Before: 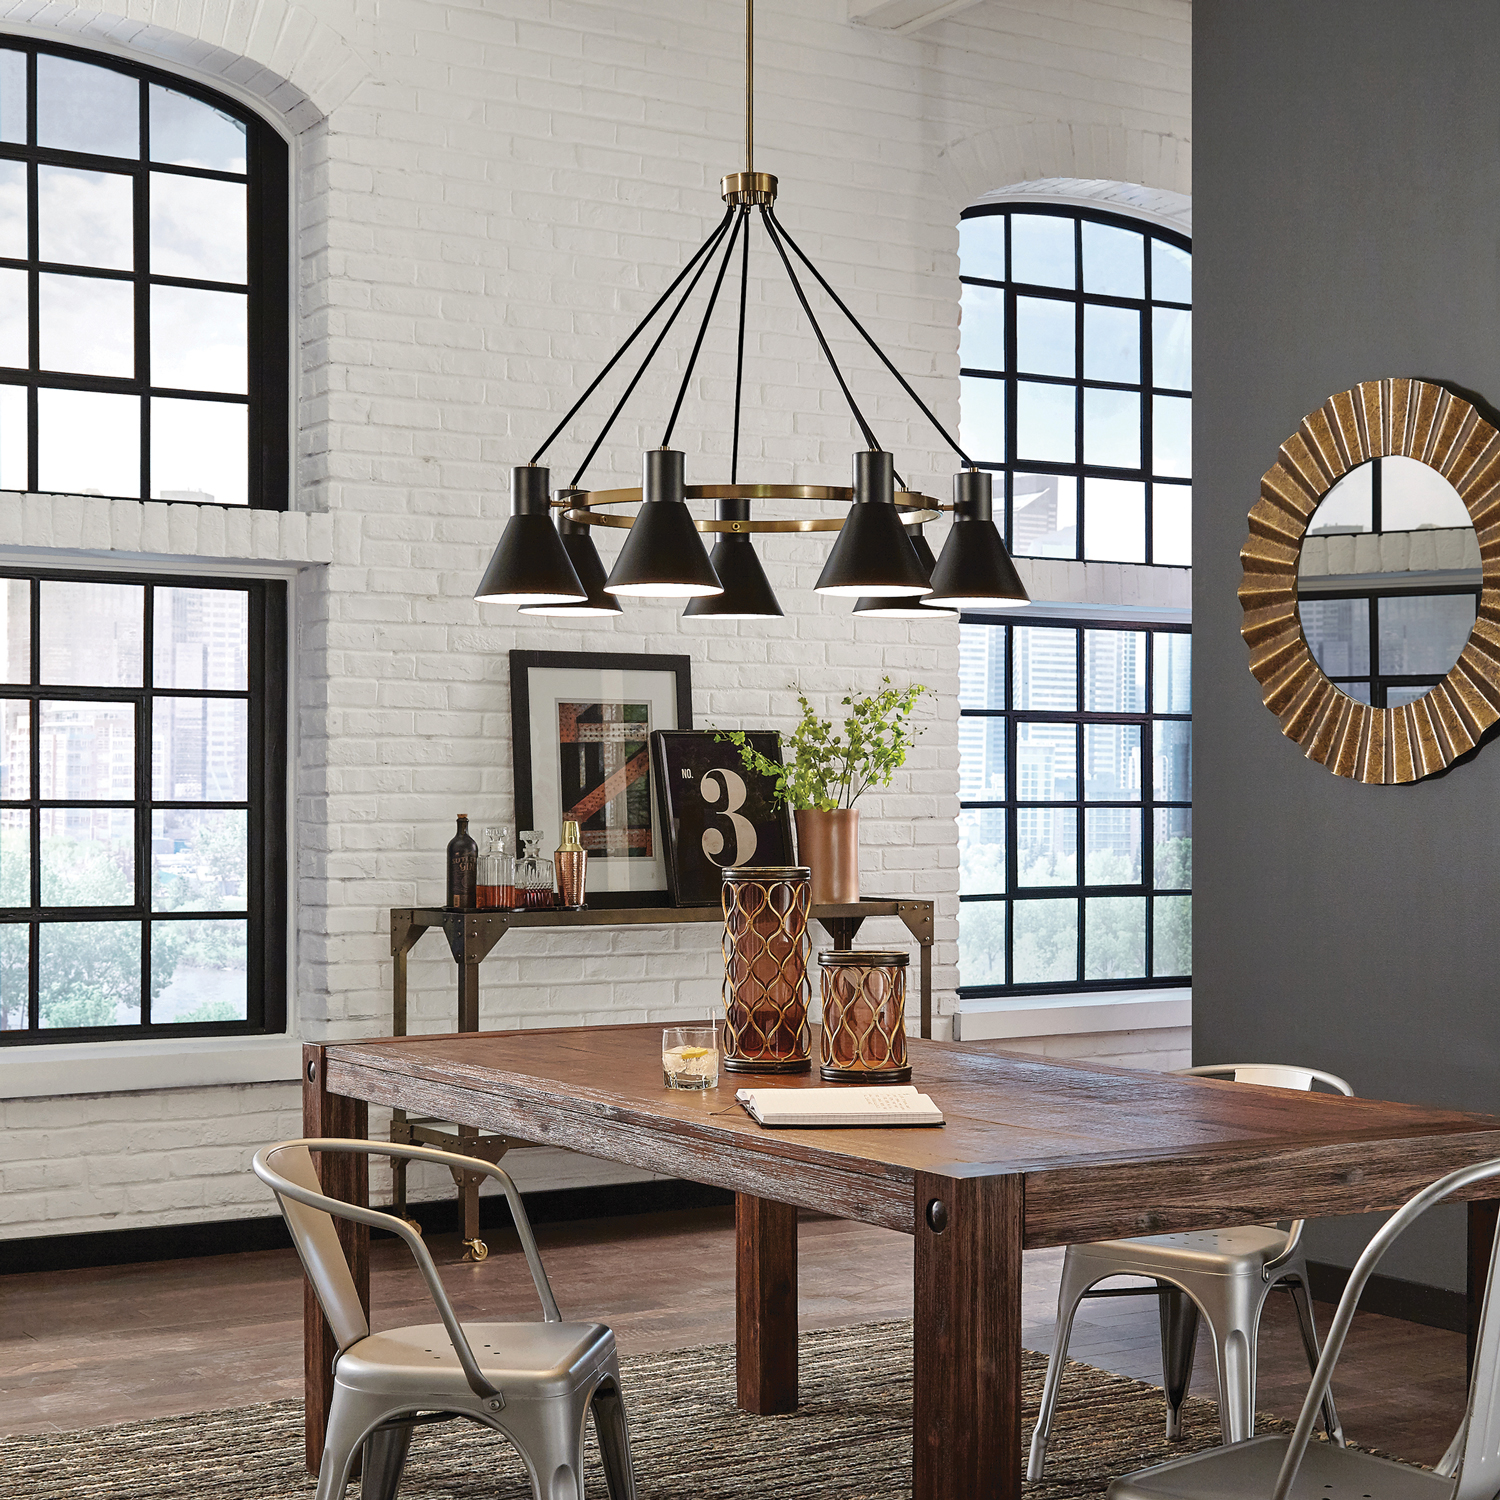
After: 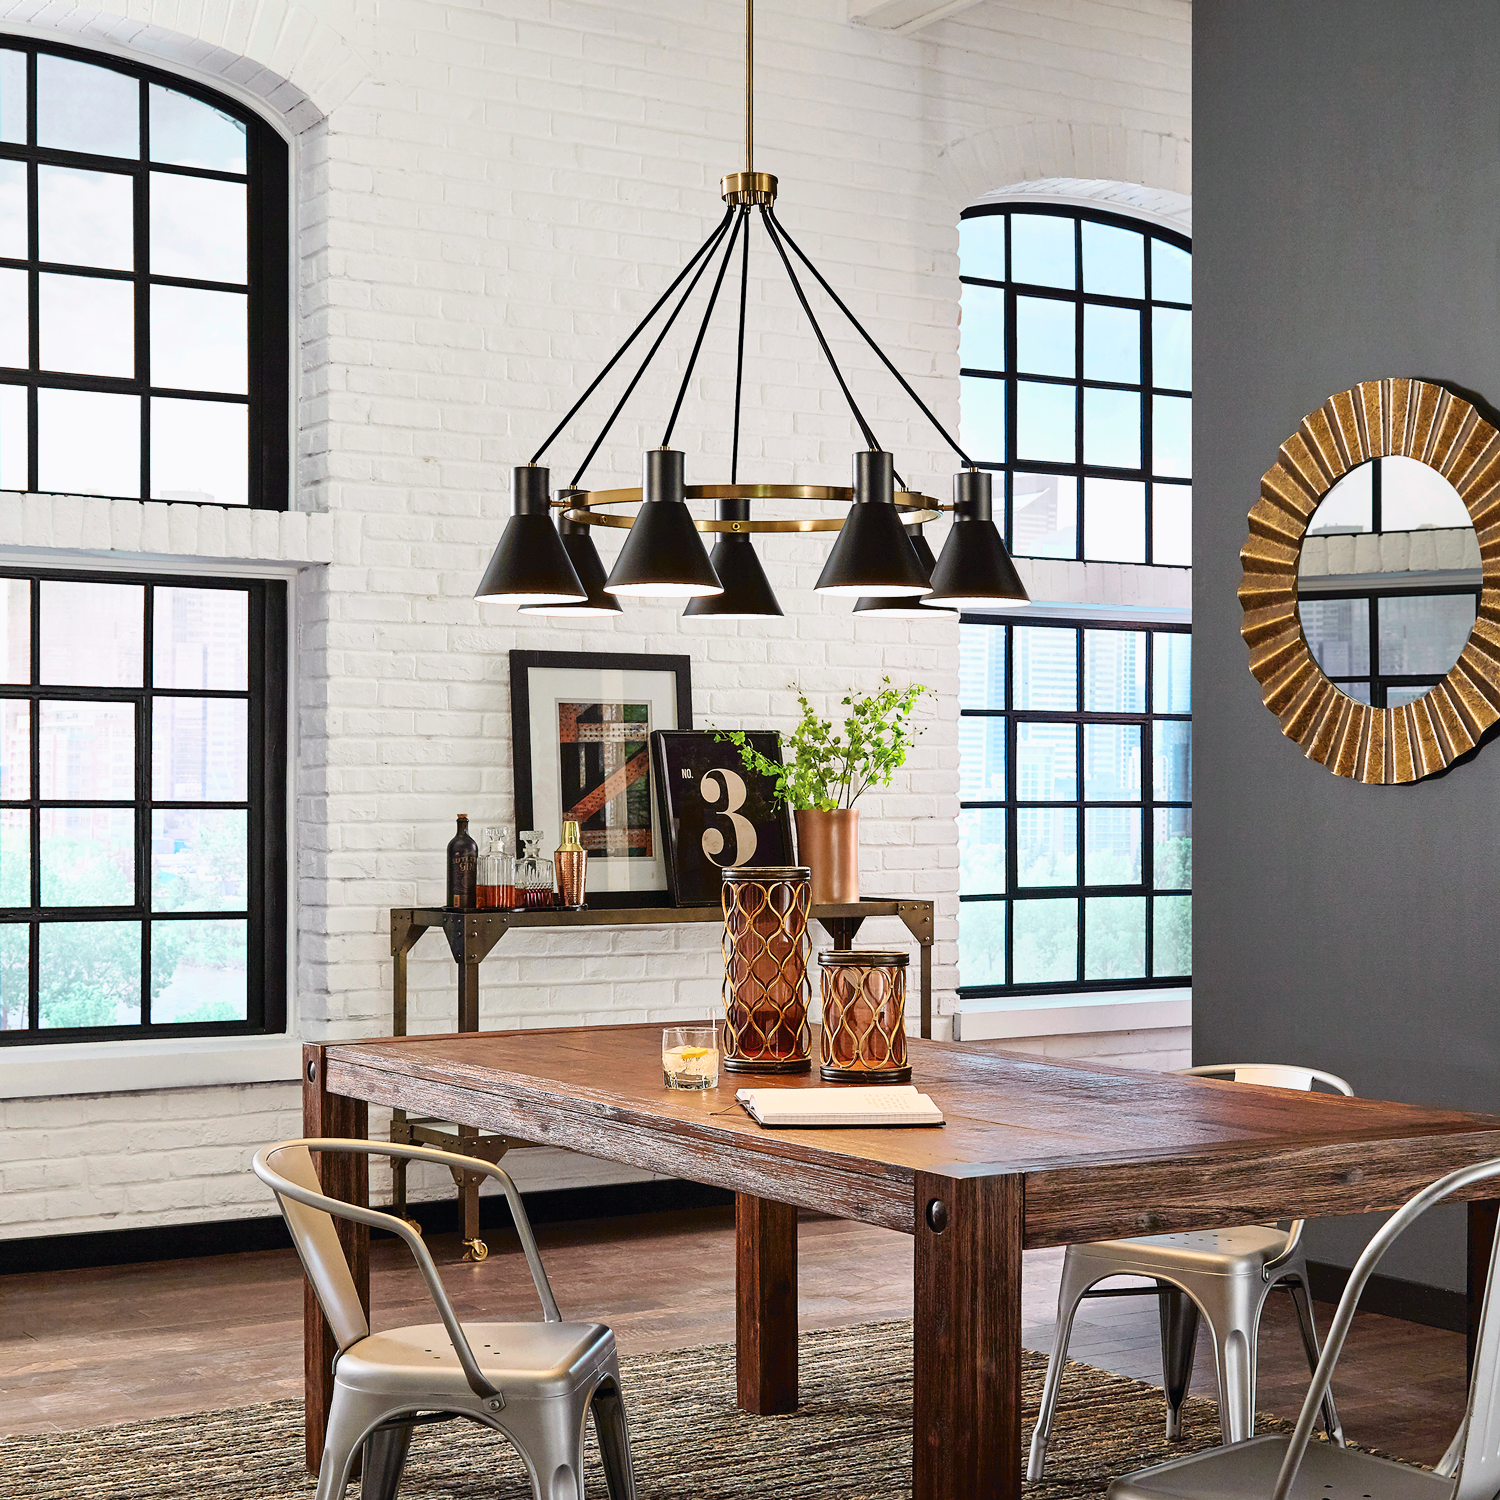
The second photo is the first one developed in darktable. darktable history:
tone curve: curves: ch0 [(0, 0) (0.051, 0.03) (0.096, 0.071) (0.243, 0.246) (0.461, 0.515) (0.605, 0.692) (0.761, 0.85) (0.881, 0.933) (1, 0.984)]; ch1 [(0, 0) (0.1, 0.038) (0.318, 0.243) (0.431, 0.384) (0.488, 0.475) (0.499, 0.499) (0.534, 0.546) (0.567, 0.592) (0.601, 0.632) (0.734, 0.809) (1, 1)]; ch2 [(0, 0) (0.297, 0.257) (0.414, 0.379) (0.453, 0.45) (0.479, 0.483) (0.504, 0.499) (0.52, 0.519) (0.541, 0.554) (0.614, 0.652) (0.817, 0.874) (1, 1)], color space Lab, independent channels, preserve colors none
